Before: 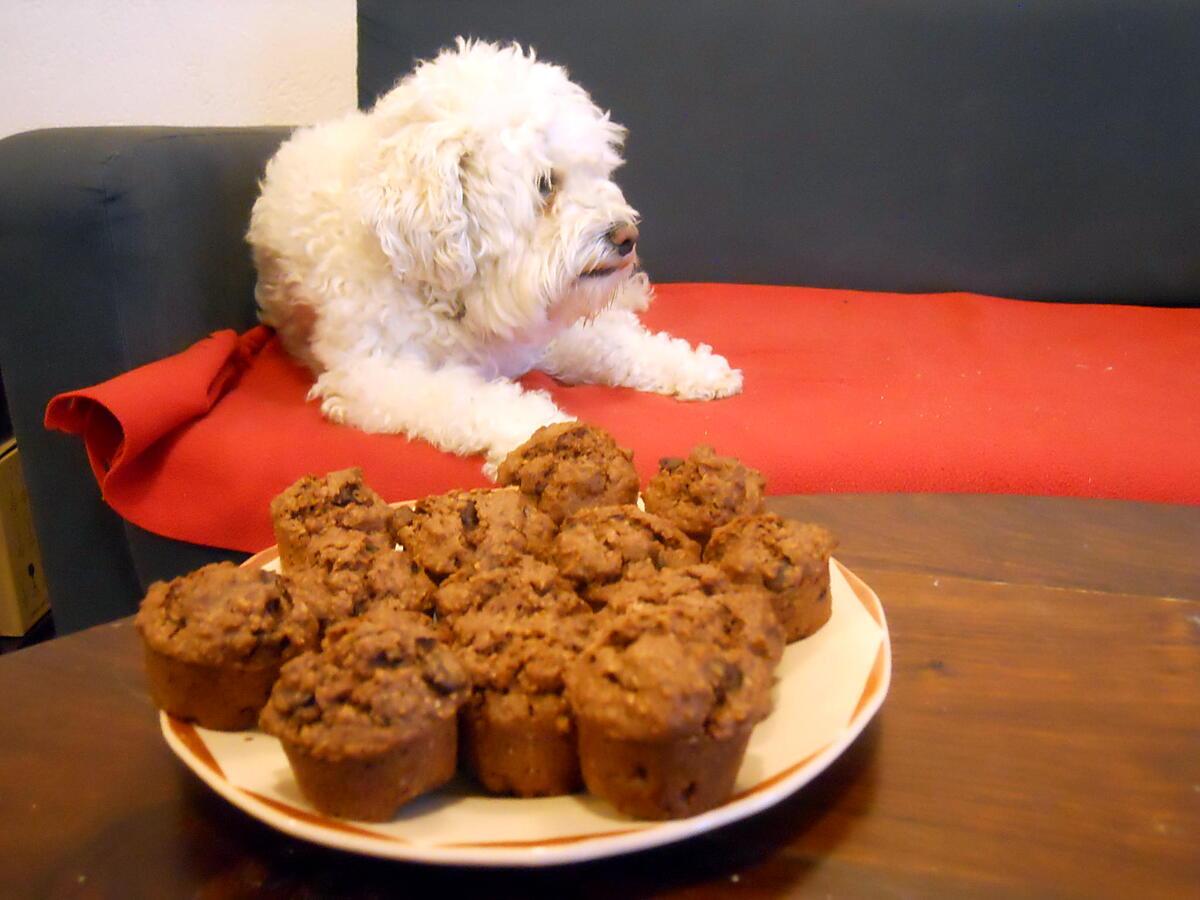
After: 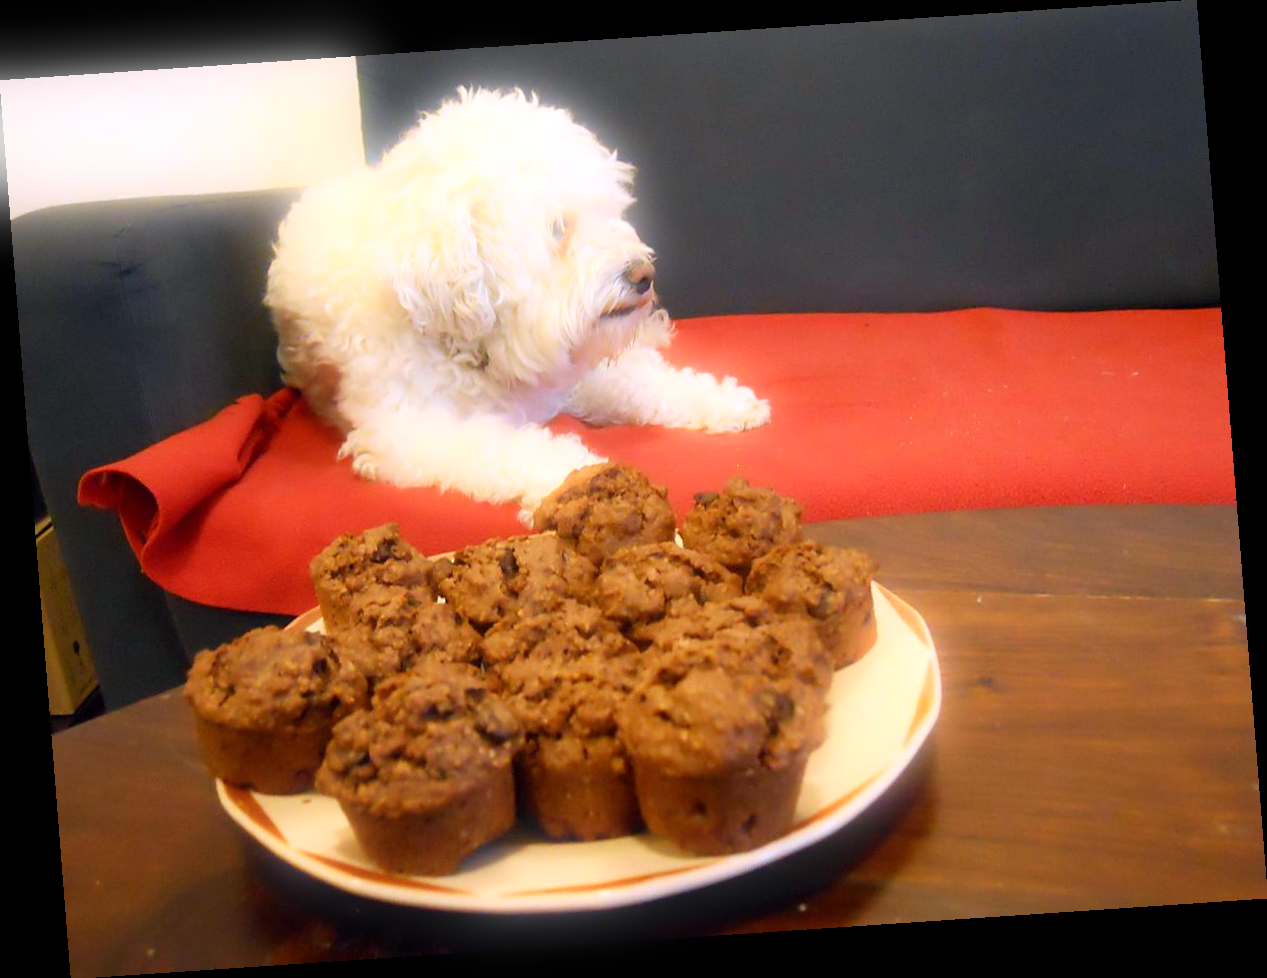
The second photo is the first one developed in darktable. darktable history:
rotate and perspective: rotation -4.2°, shear 0.006, automatic cropping off
bloom: size 5%, threshold 95%, strength 15%
tone equalizer: on, module defaults
